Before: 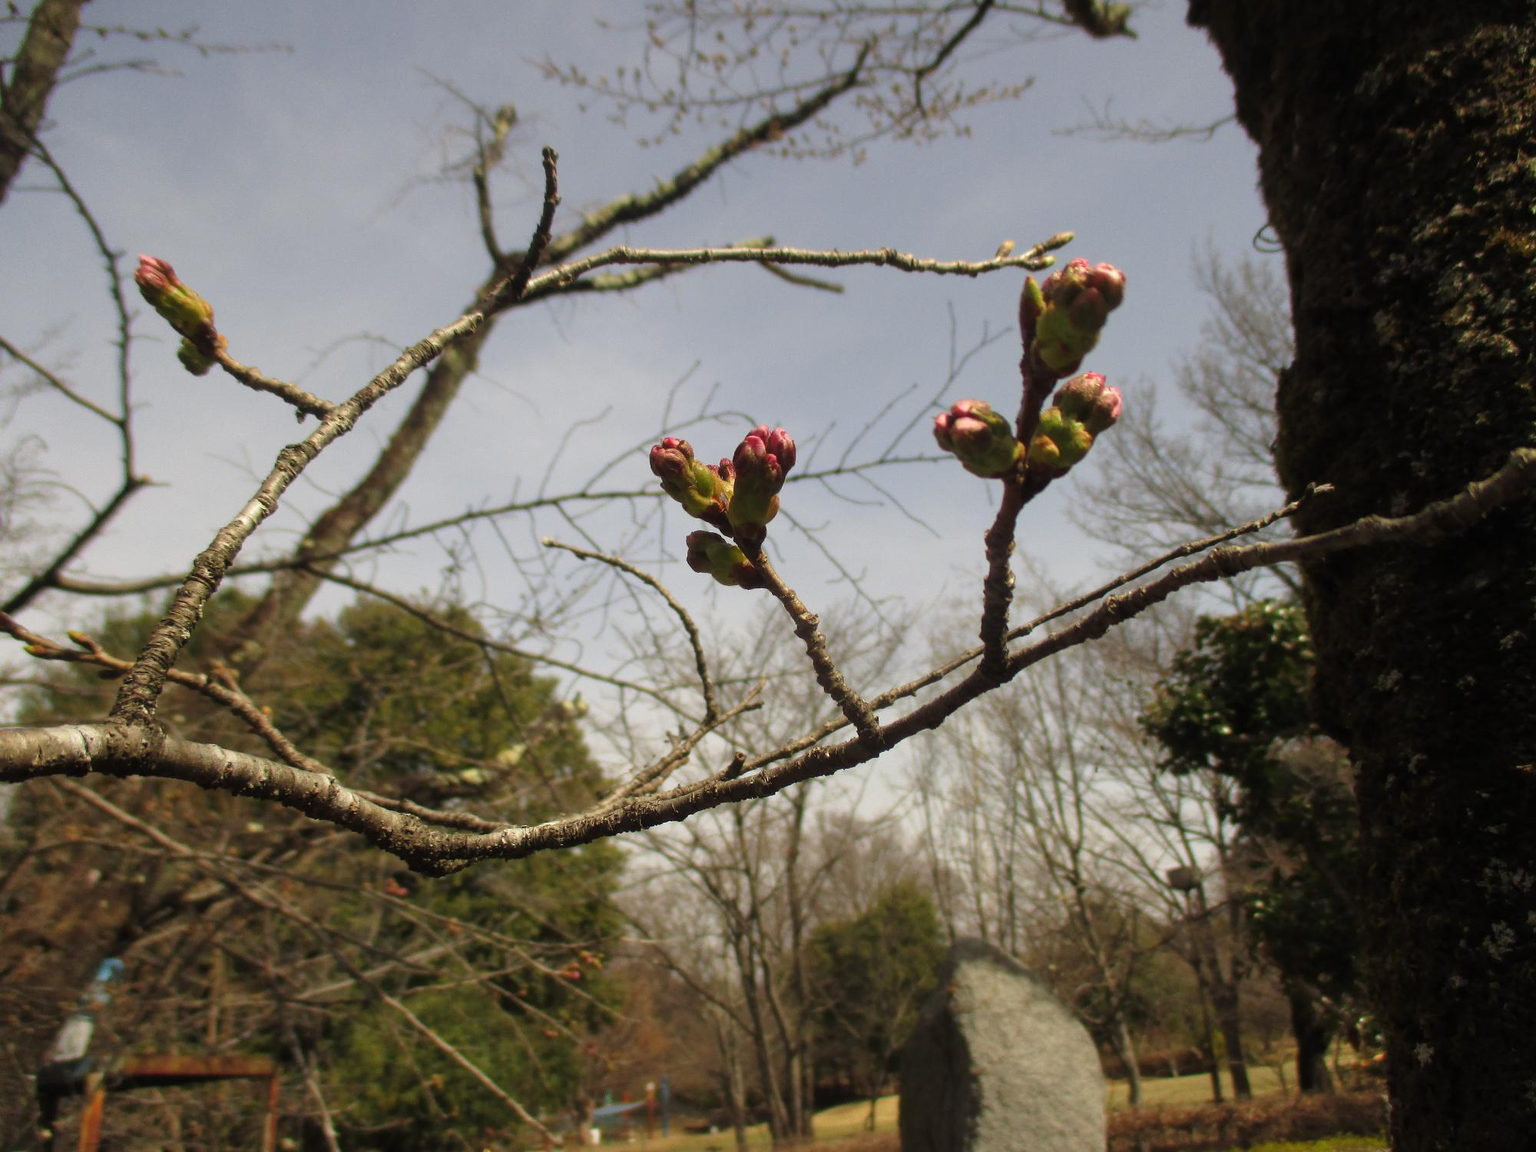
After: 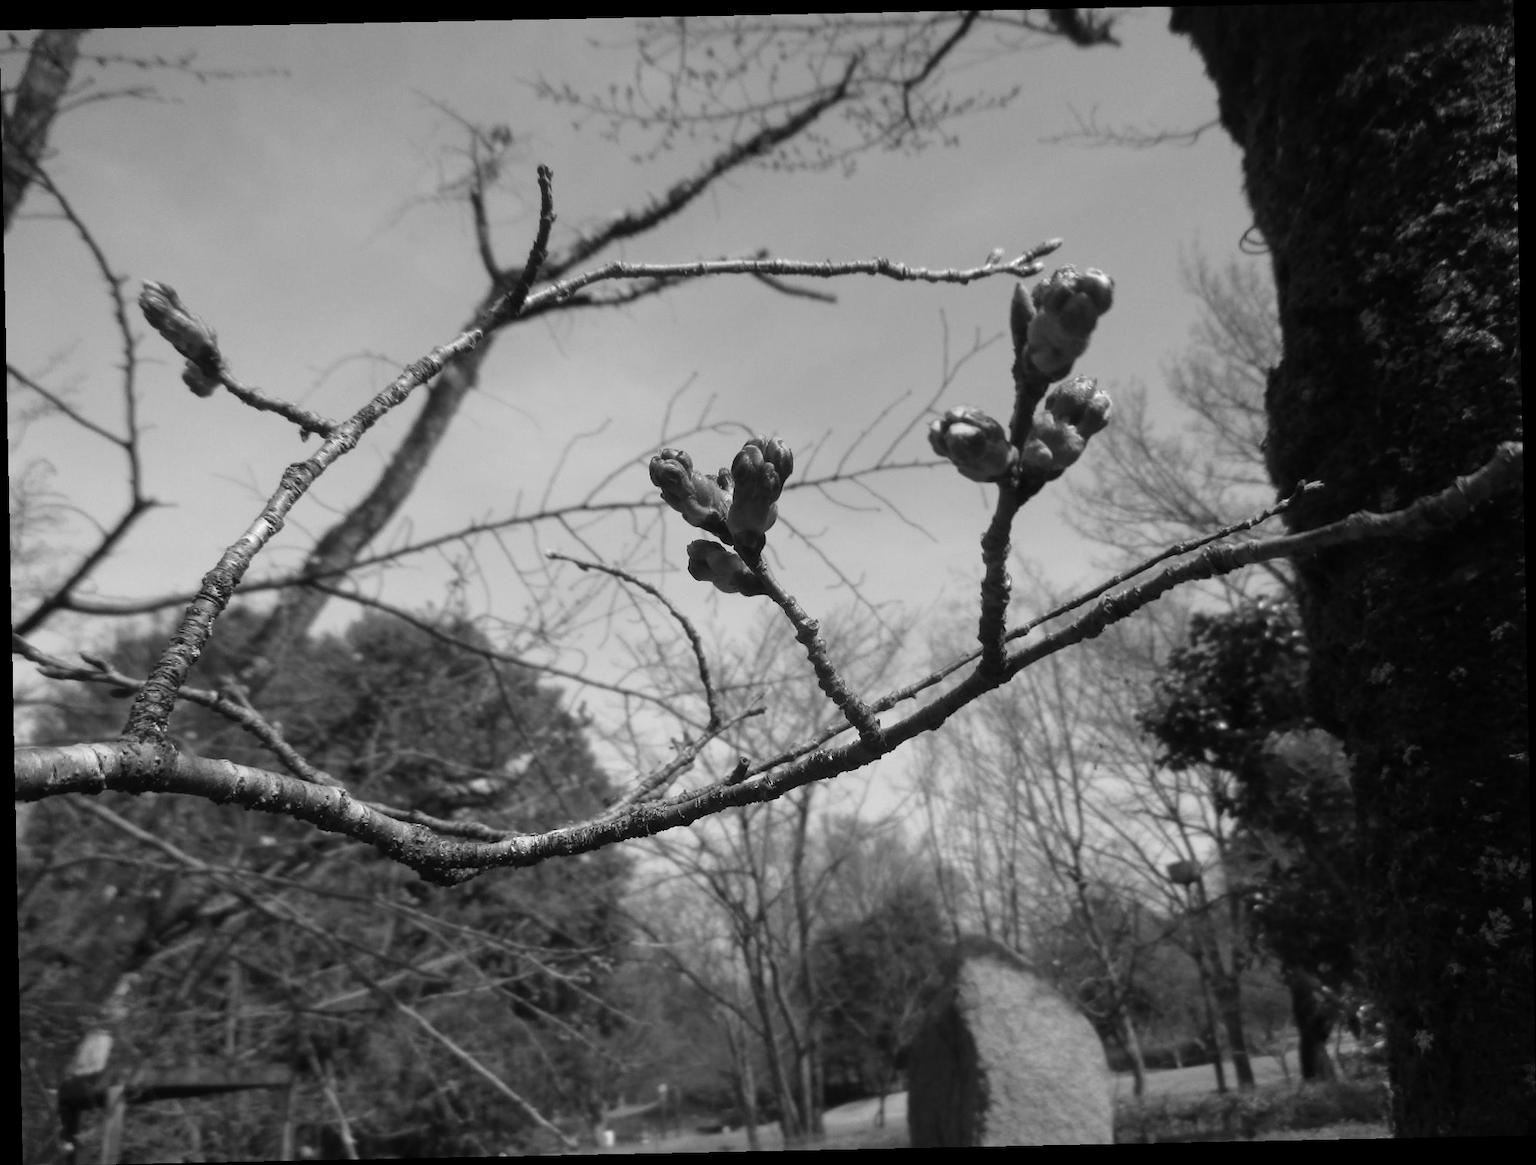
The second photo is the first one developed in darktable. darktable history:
rotate and perspective: rotation -1.17°, automatic cropping off
monochrome: a -3.63, b -0.465
